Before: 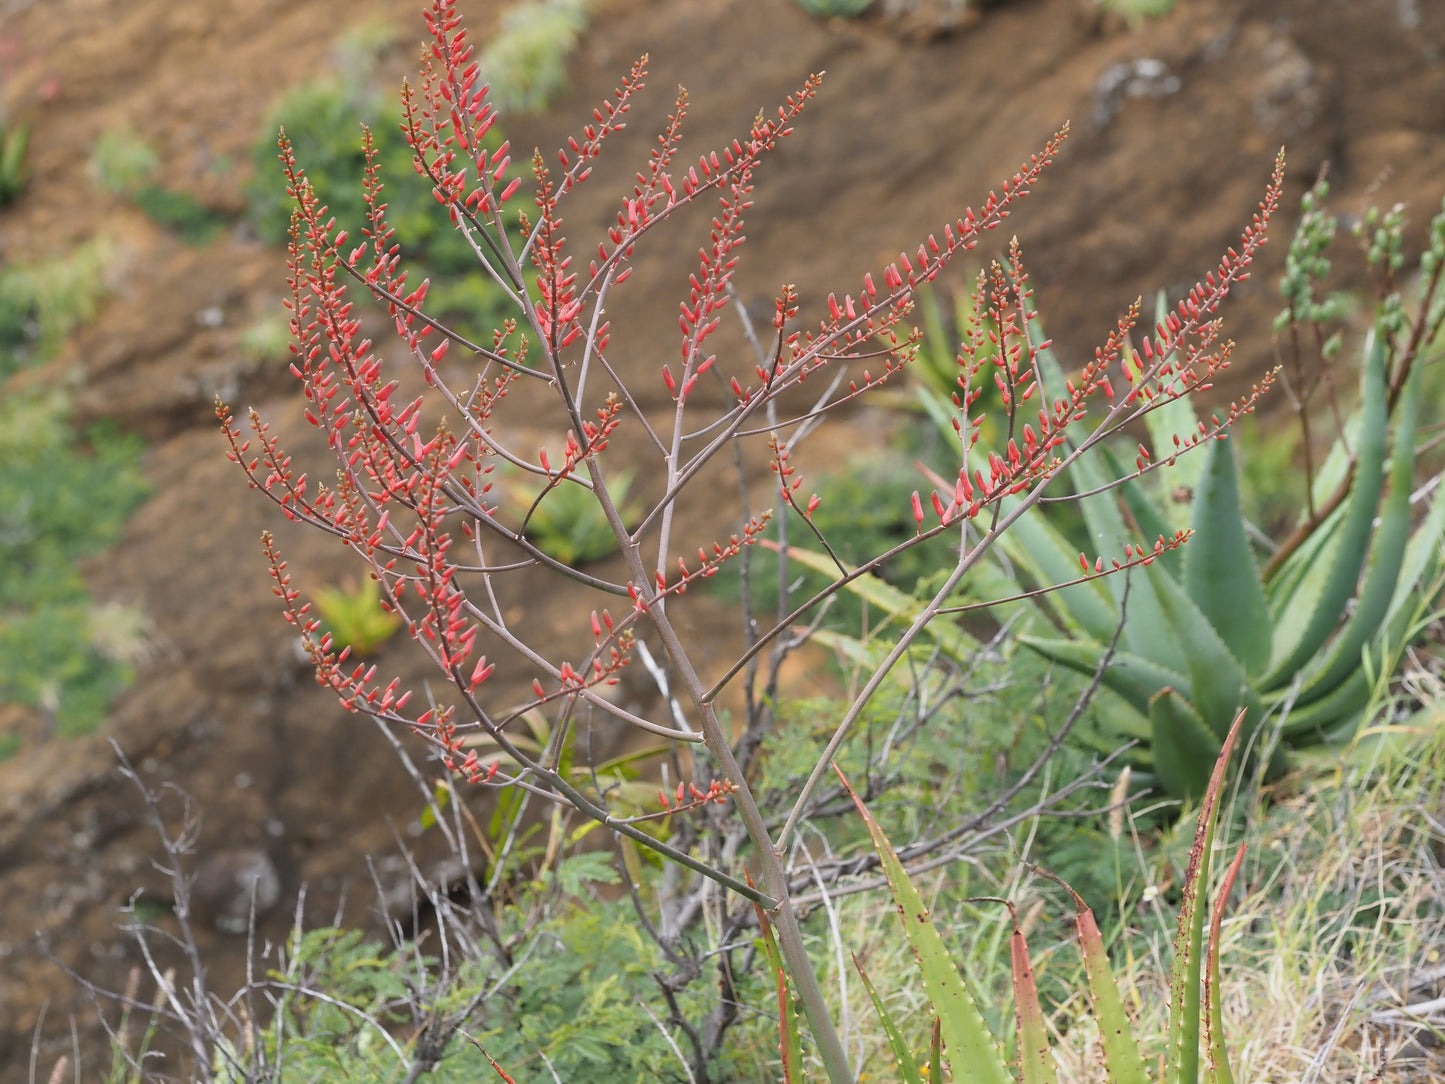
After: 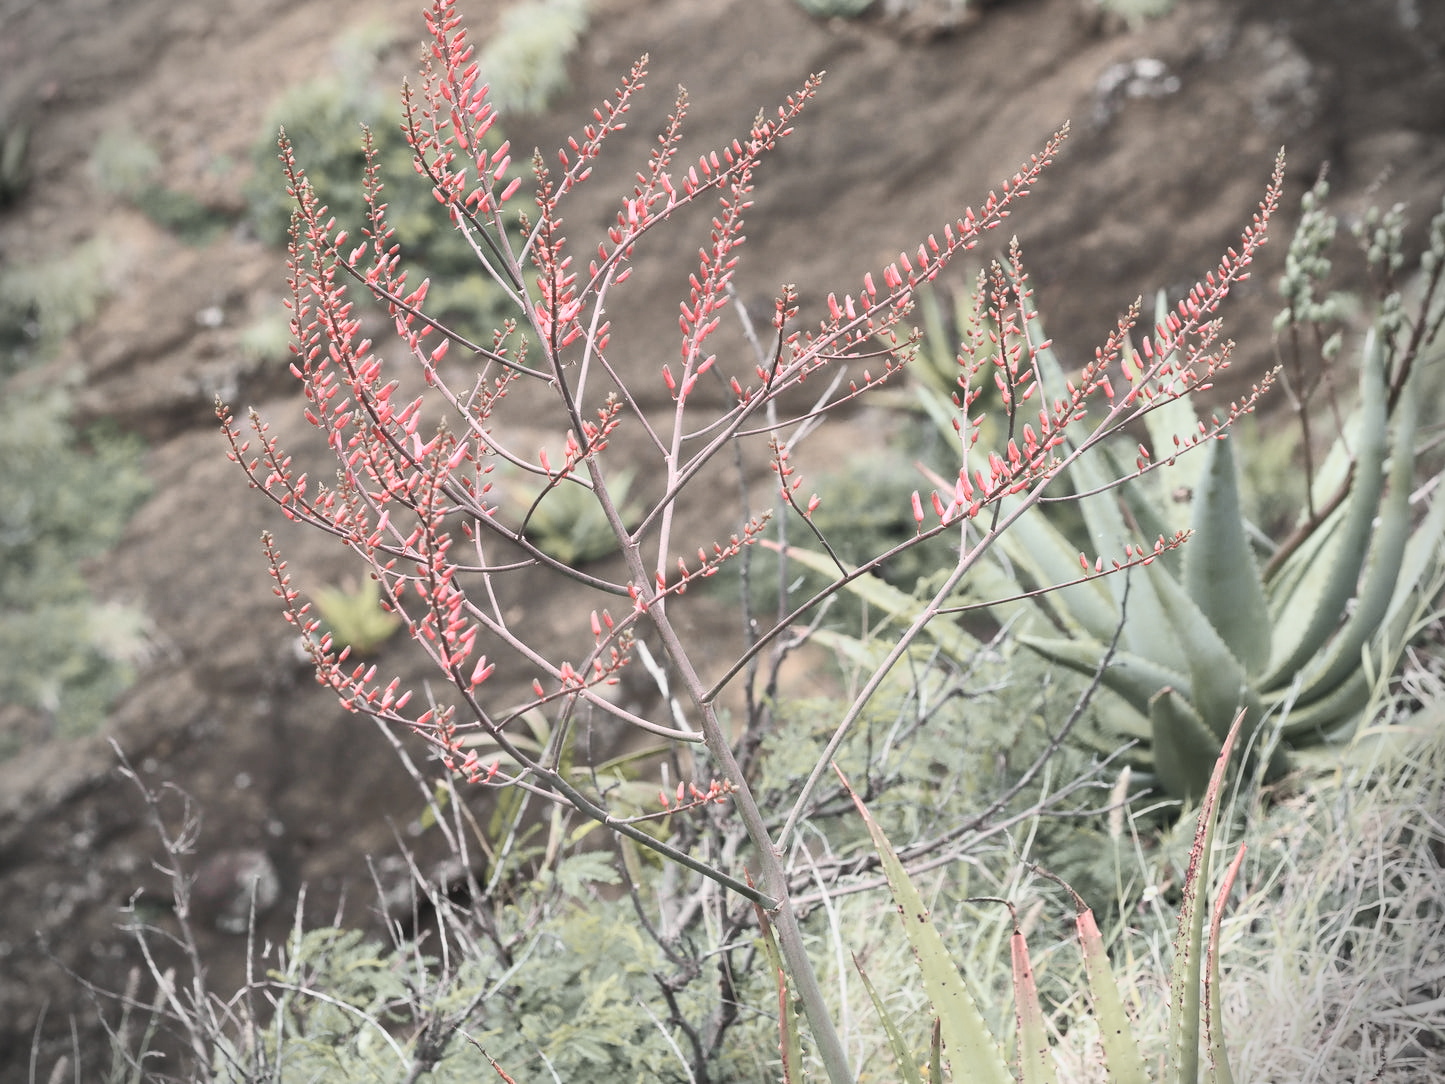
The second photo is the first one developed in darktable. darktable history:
vignetting: fall-off start 88.05%, fall-off radius 24.8%
tone curve: curves: ch0 [(0, 0.026) (0.172, 0.194) (0.398, 0.437) (0.469, 0.544) (0.612, 0.741) (0.845, 0.926) (1, 0.968)]; ch1 [(0, 0) (0.437, 0.453) (0.472, 0.467) (0.502, 0.502) (0.531, 0.537) (0.574, 0.583) (0.617, 0.64) (0.699, 0.749) (0.859, 0.919) (1, 1)]; ch2 [(0, 0) (0.33, 0.301) (0.421, 0.443) (0.476, 0.502) (0.511, 0.504) (0.553, 0.55) (0.595, 0.586) (0.664, 0.664) (1, 1)], color space Lab, independent channels, preserve colors none
color zones: curves: ch0 [(0, 0.6) (0.129, 0.508) (0.193, 0.483) (0.429, 0.5) (0.571, 0.5) (0.714, 0.5) (0.857, 0.5) (1, 0.6)]; ch1 [(0, 0.481) (0.112, 0.245) (0.213, 0.223) (0.429, 0.233) (0.571, 0.231) (0.683, 0.242) (0.857, 0.296) (1, 0.481)]
